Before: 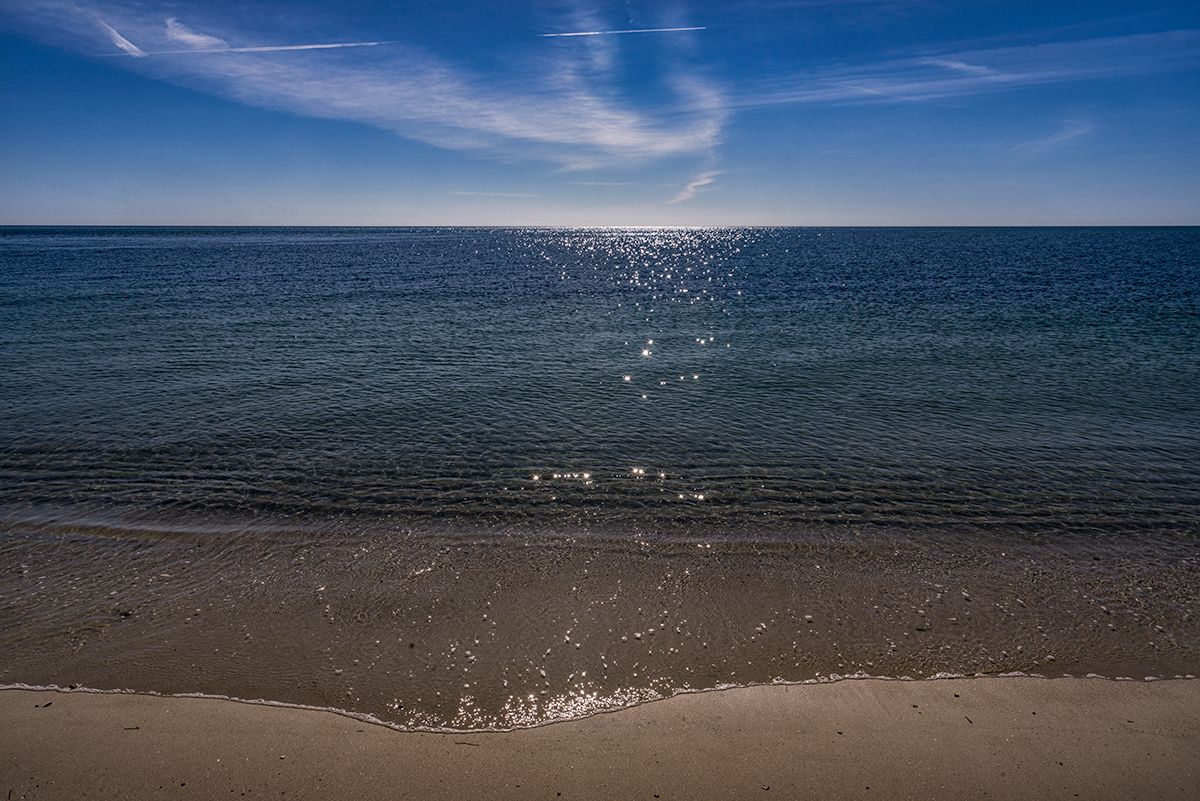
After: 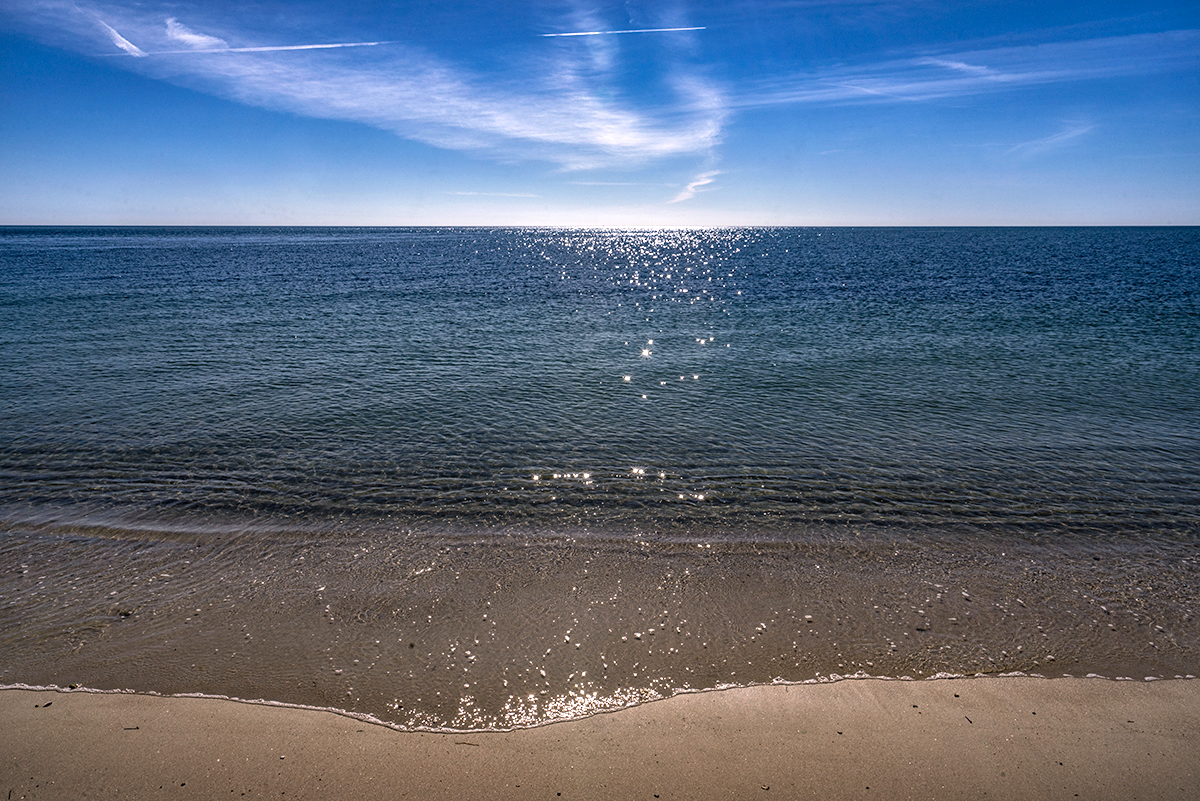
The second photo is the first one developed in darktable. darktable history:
exposure: black level correction 0, exposure 0.697 EV, compensate highlight preservation false
color balance rgb: shadows lift › chroma 1.035%, shadows lift › hue 241.5°, highlights gain › luminance 15.012%, perceptual saturation grading › global saturation 0.337%
